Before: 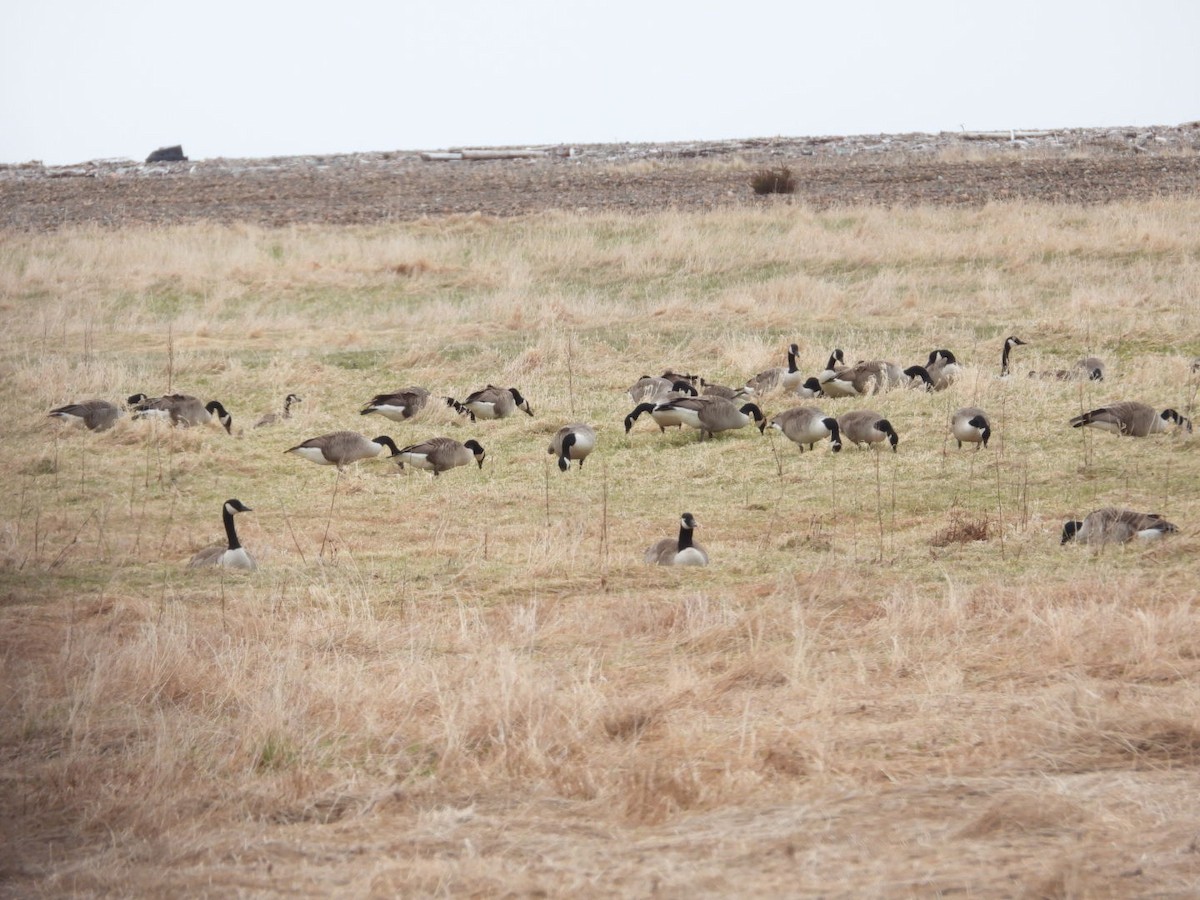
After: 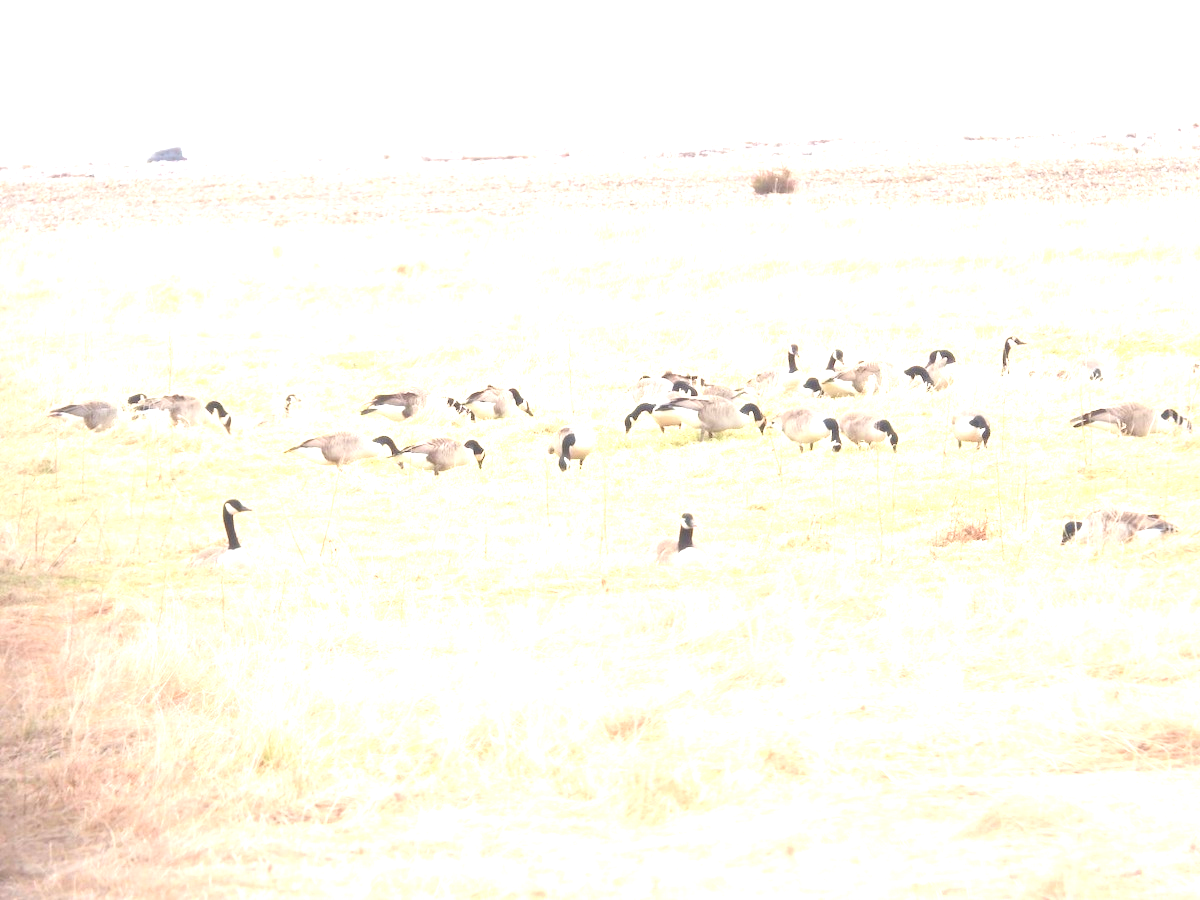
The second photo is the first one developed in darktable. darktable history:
contrast brightness saturation: contrast 0.139
tone equalizer: on, module defaults
exposure: black level correction 0, exposure 1.93 EV, compensate exposure bias true, compensate highlight preservation false
local contrast: detail 70%
